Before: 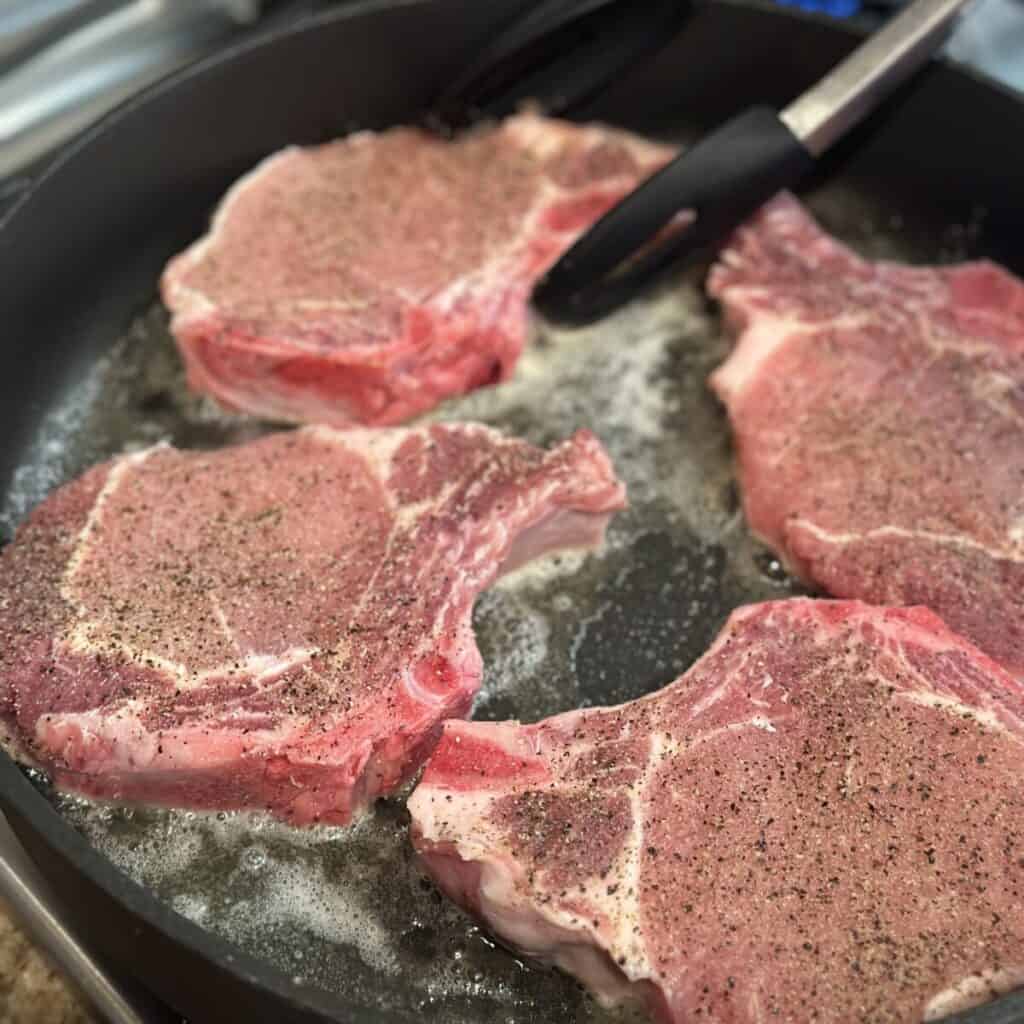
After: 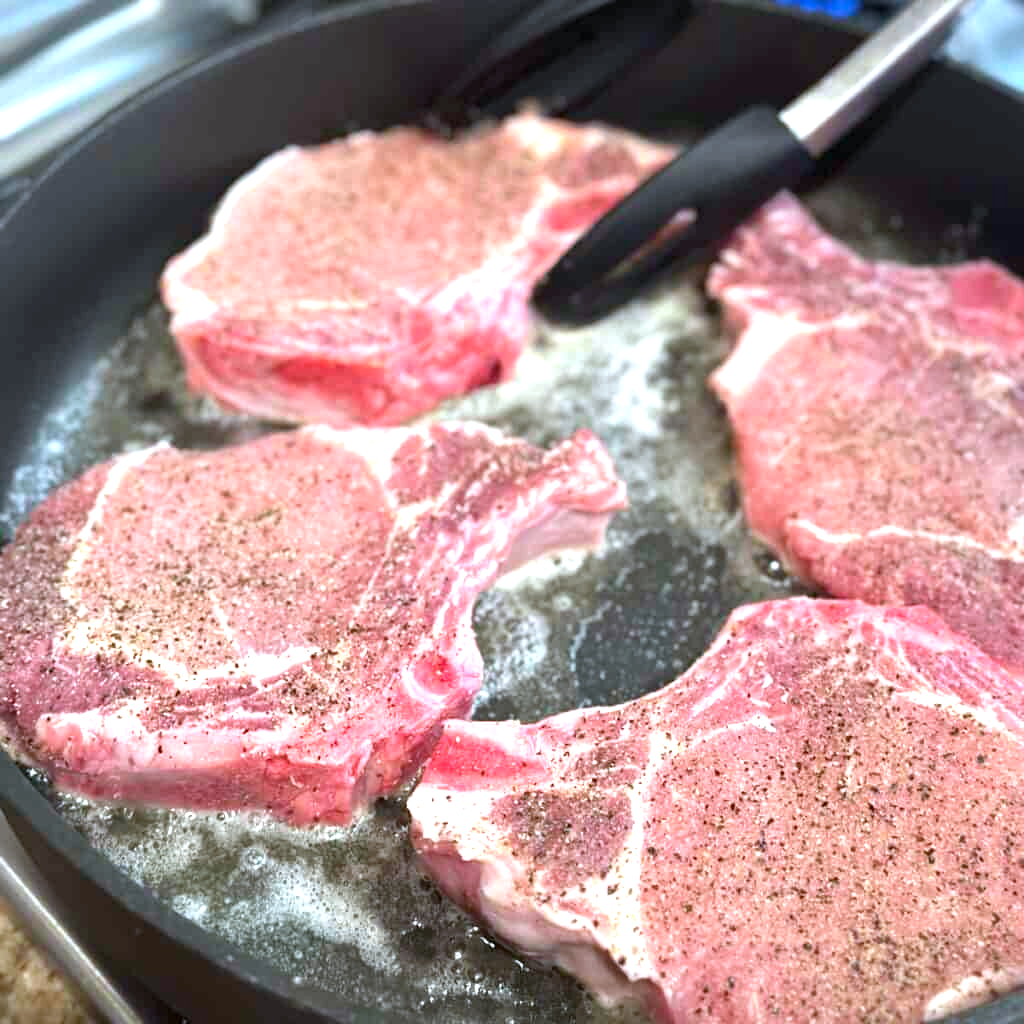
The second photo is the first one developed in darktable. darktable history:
white balance: red 0.931, blue 1.11
exposure: black level correction 0.001, exposure 1.05 EV, compensate exposure bias true, compensate highlight preservation false
